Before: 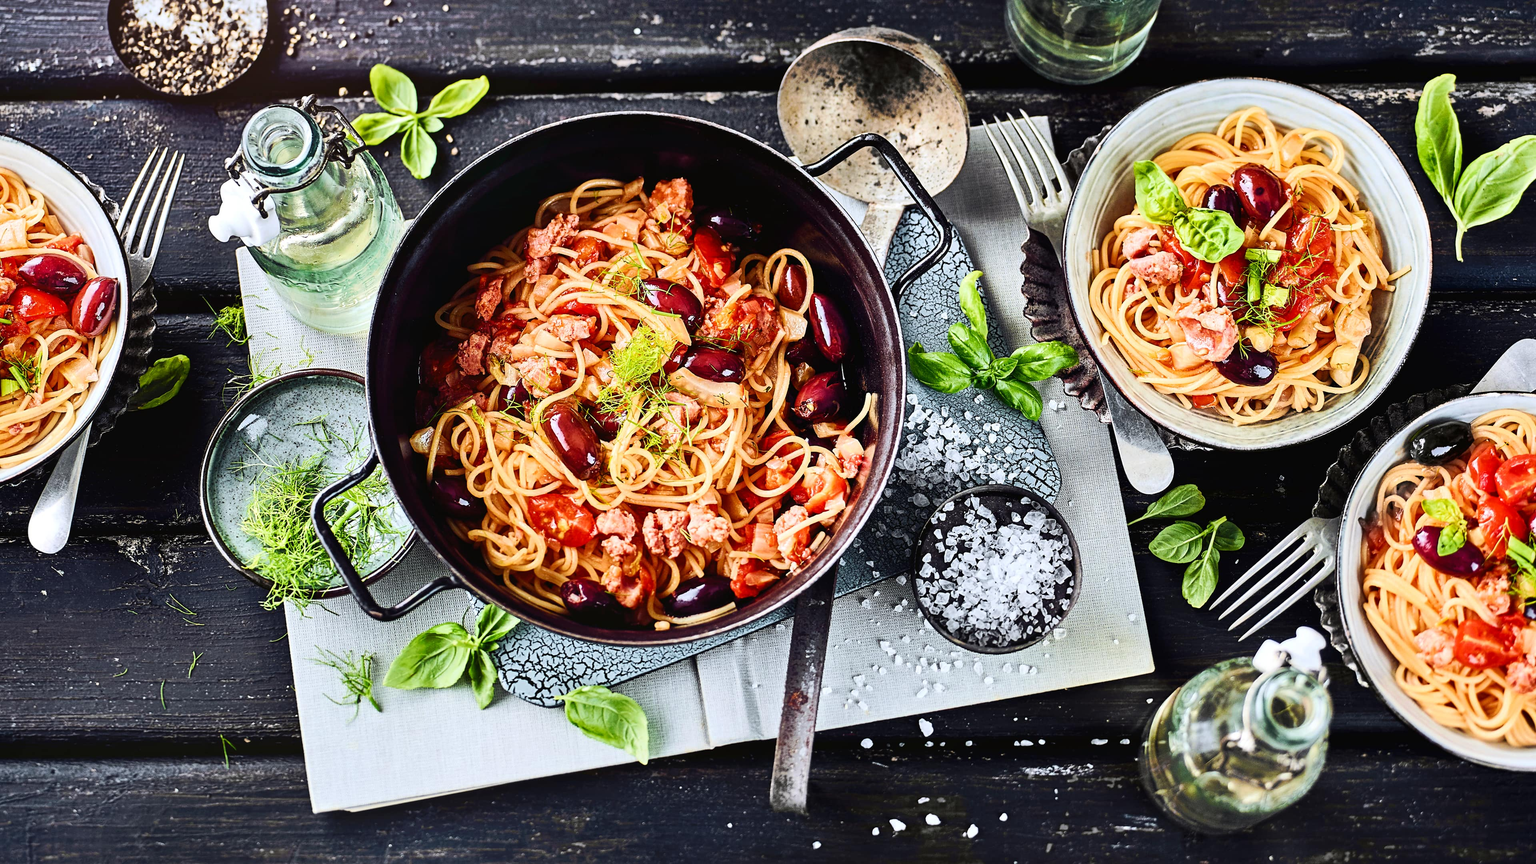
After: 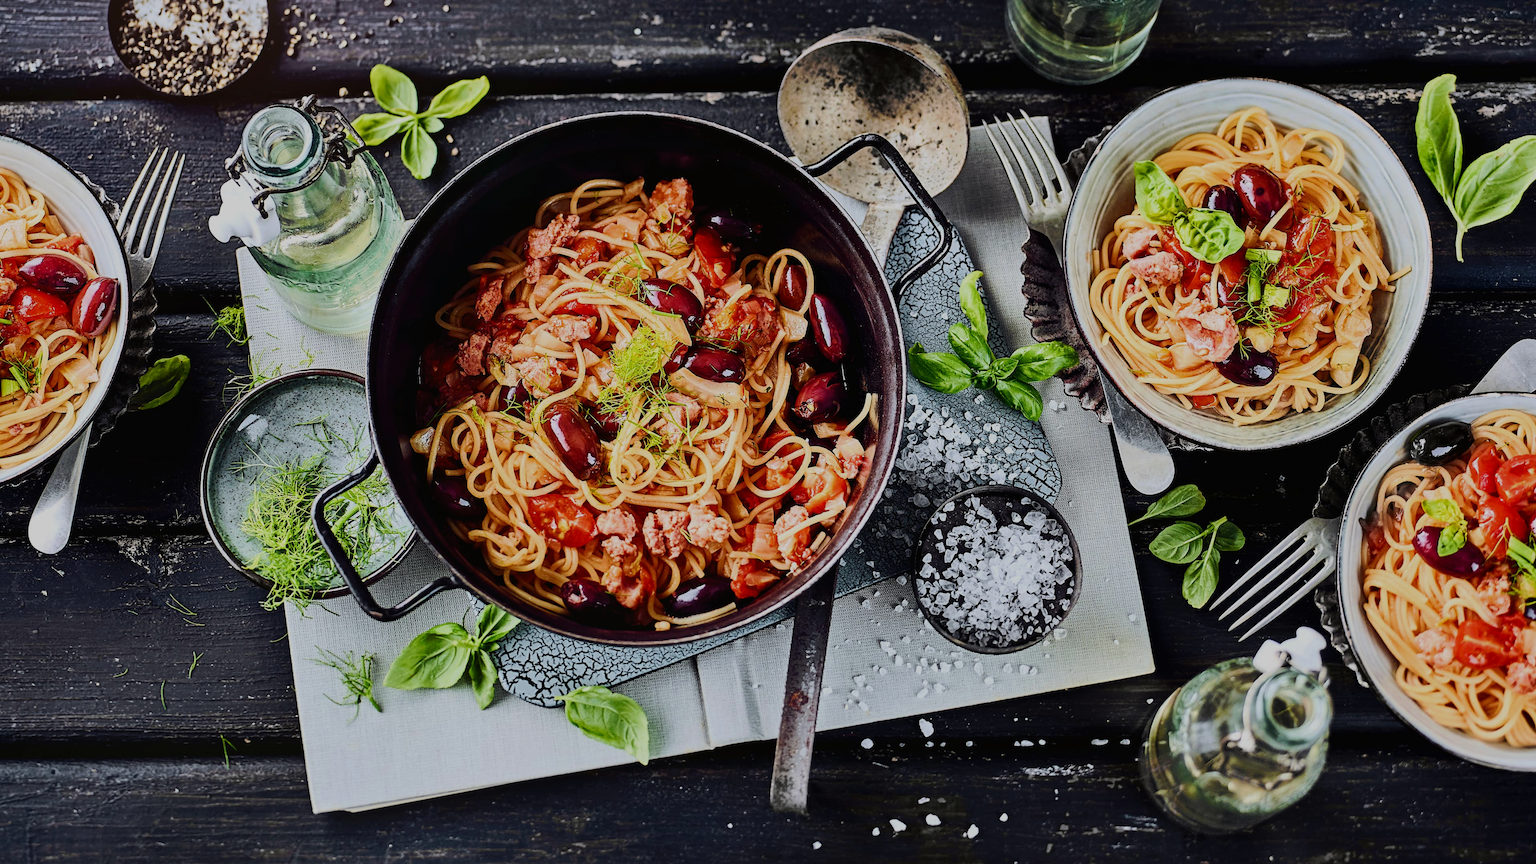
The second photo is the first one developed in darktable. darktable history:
exposure: black level correction 0, exposure -0.756 EV, compensate highlight preservation false
